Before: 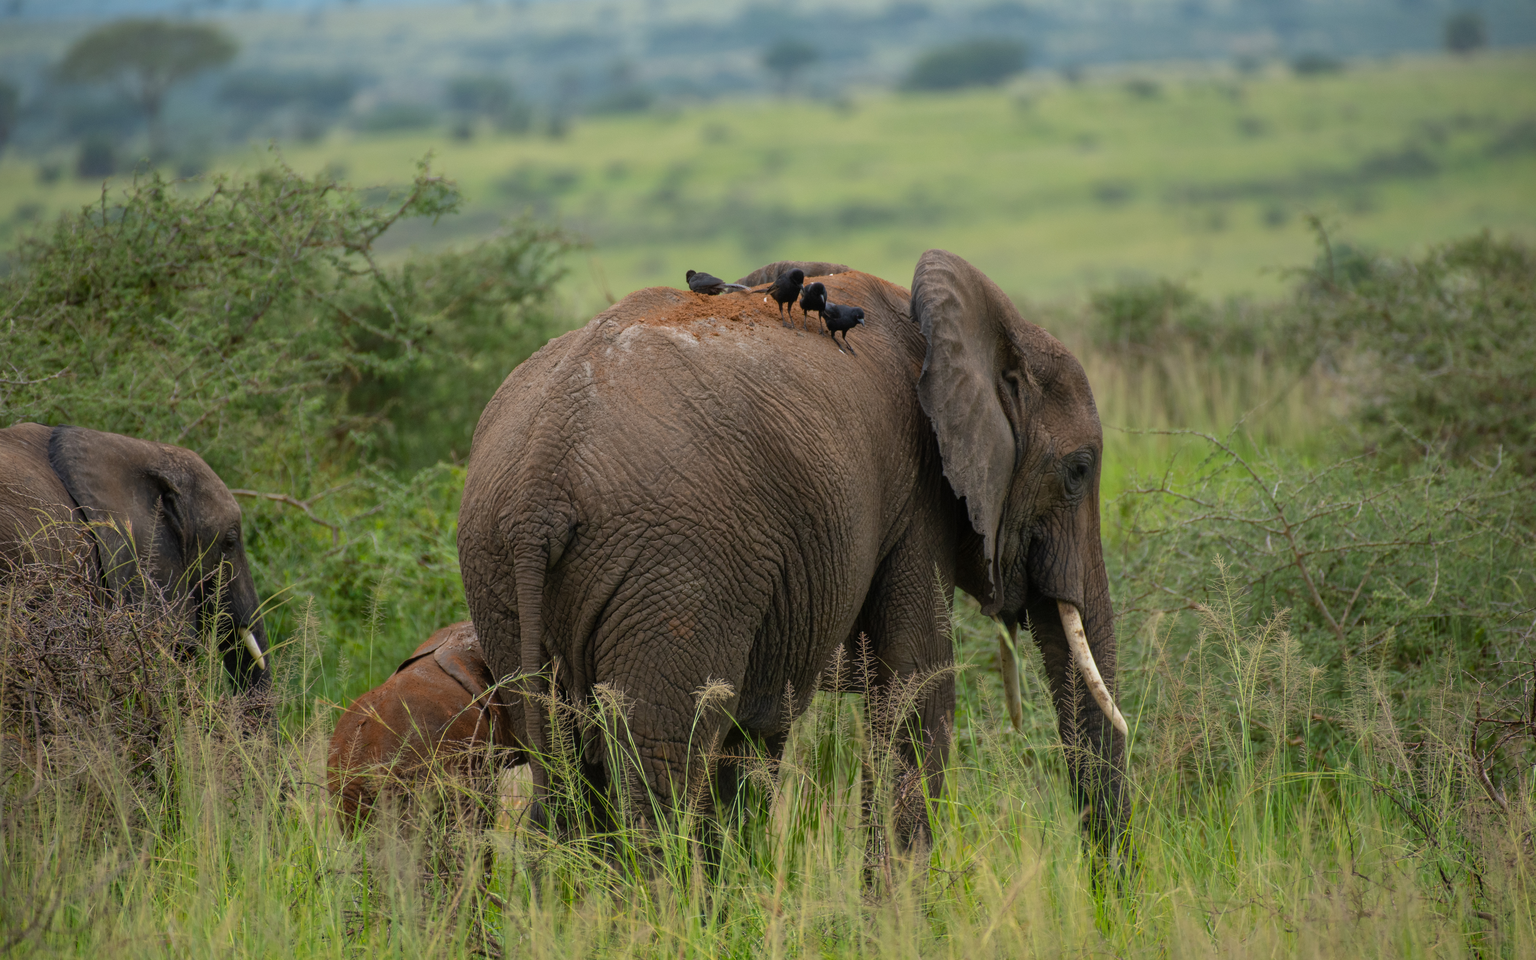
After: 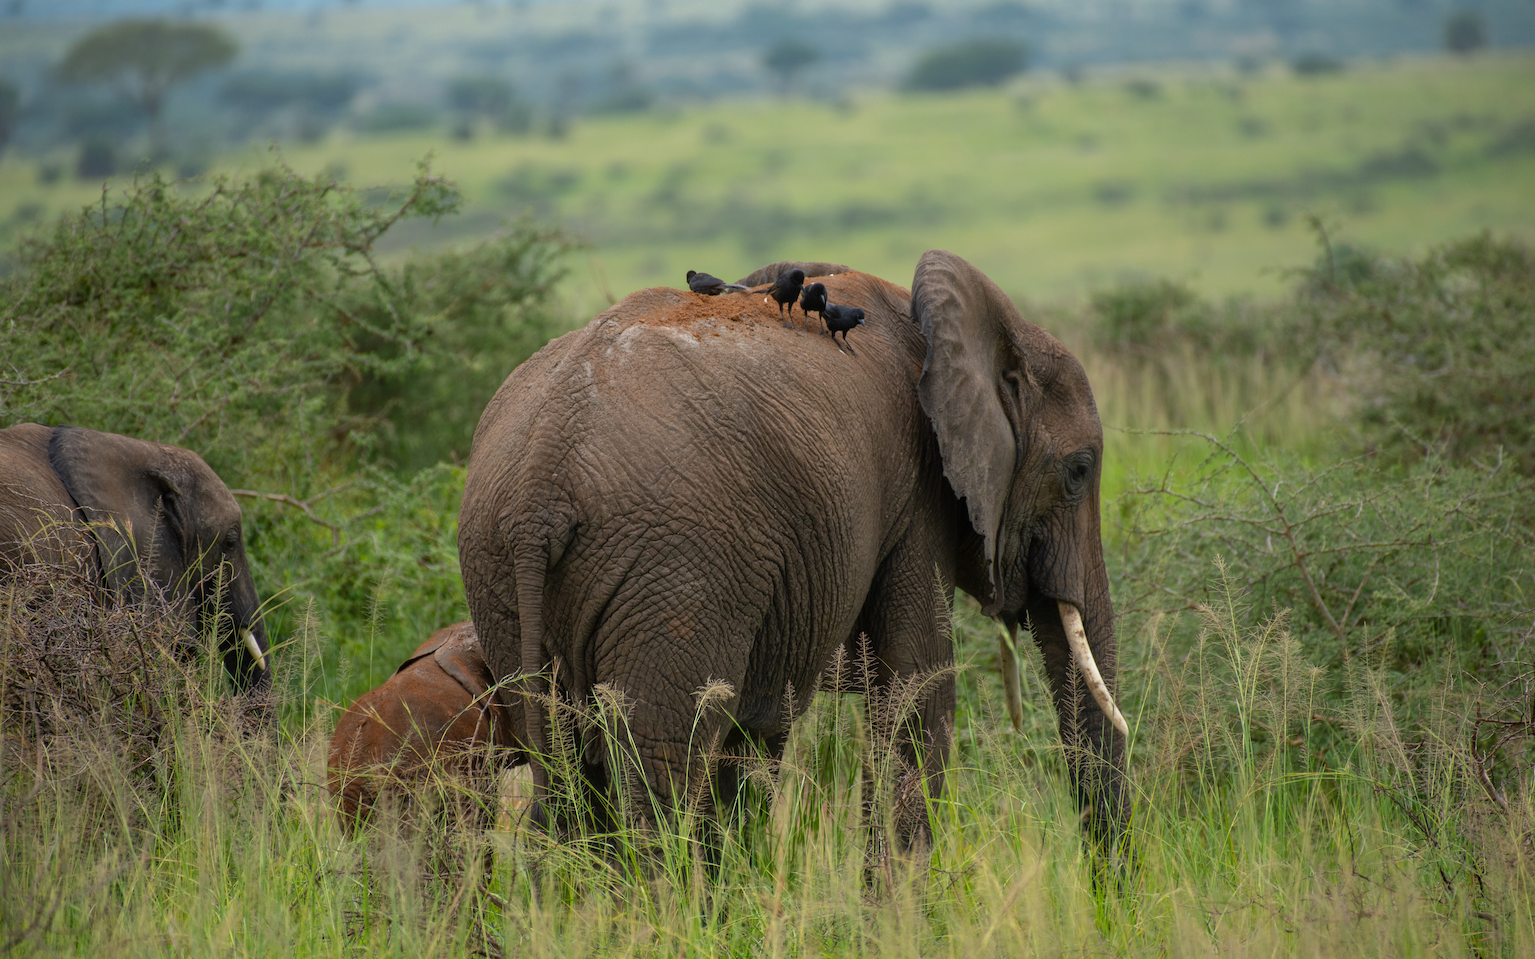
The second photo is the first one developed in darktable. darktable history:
shadows and highlights: shadows -1.44, highlights 41.08
